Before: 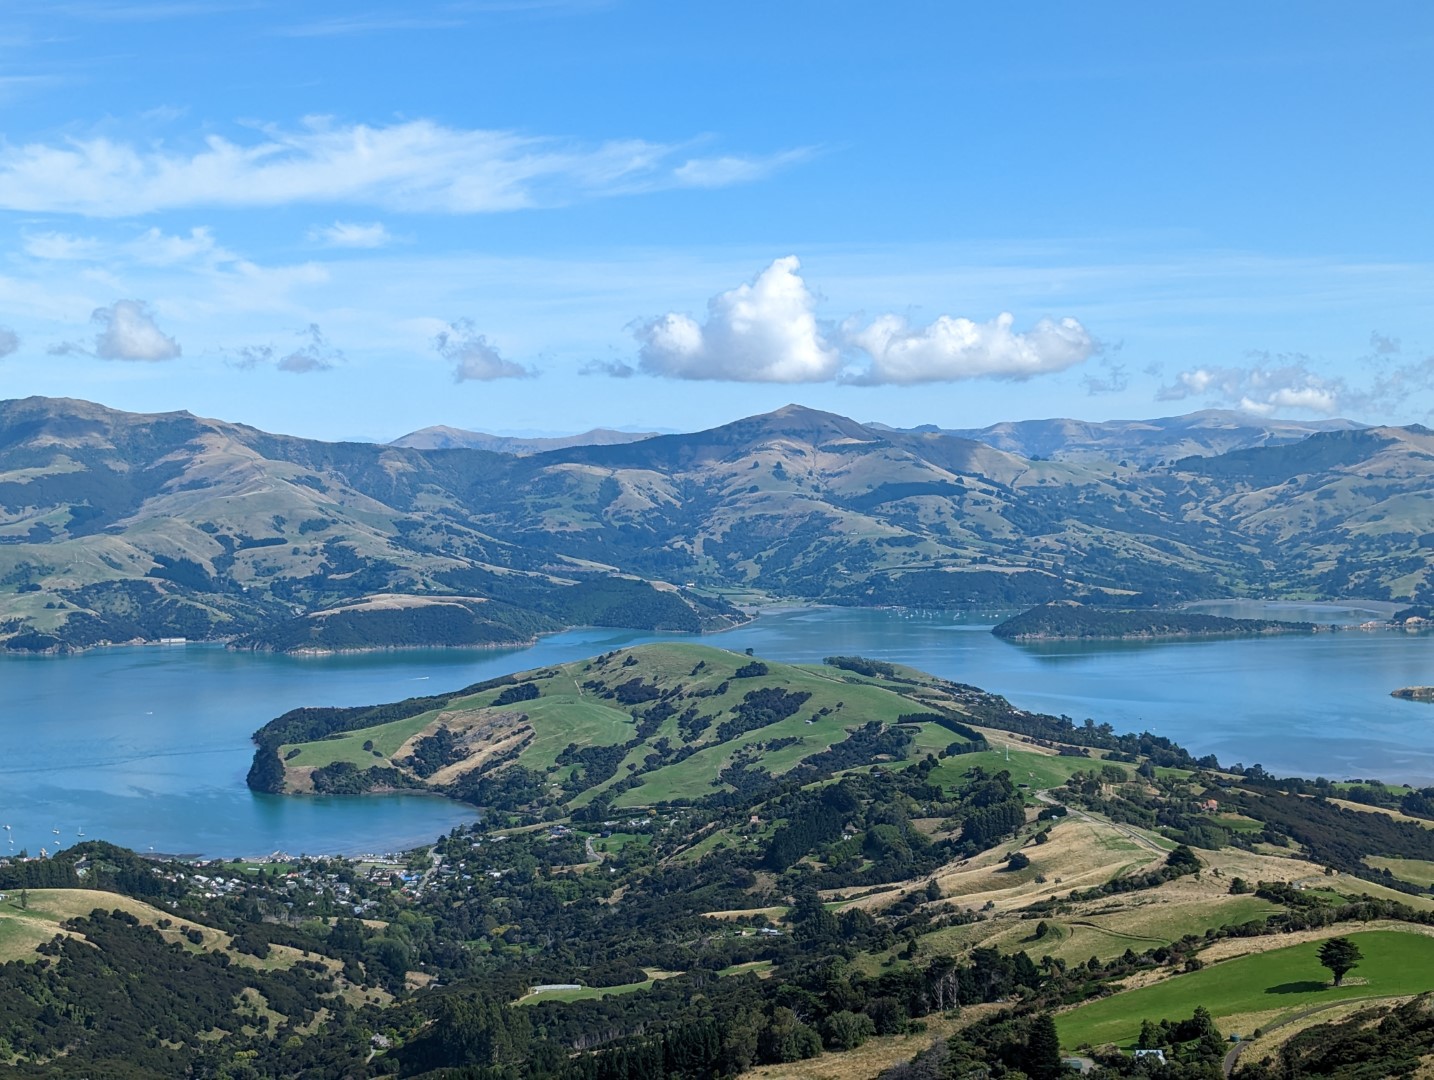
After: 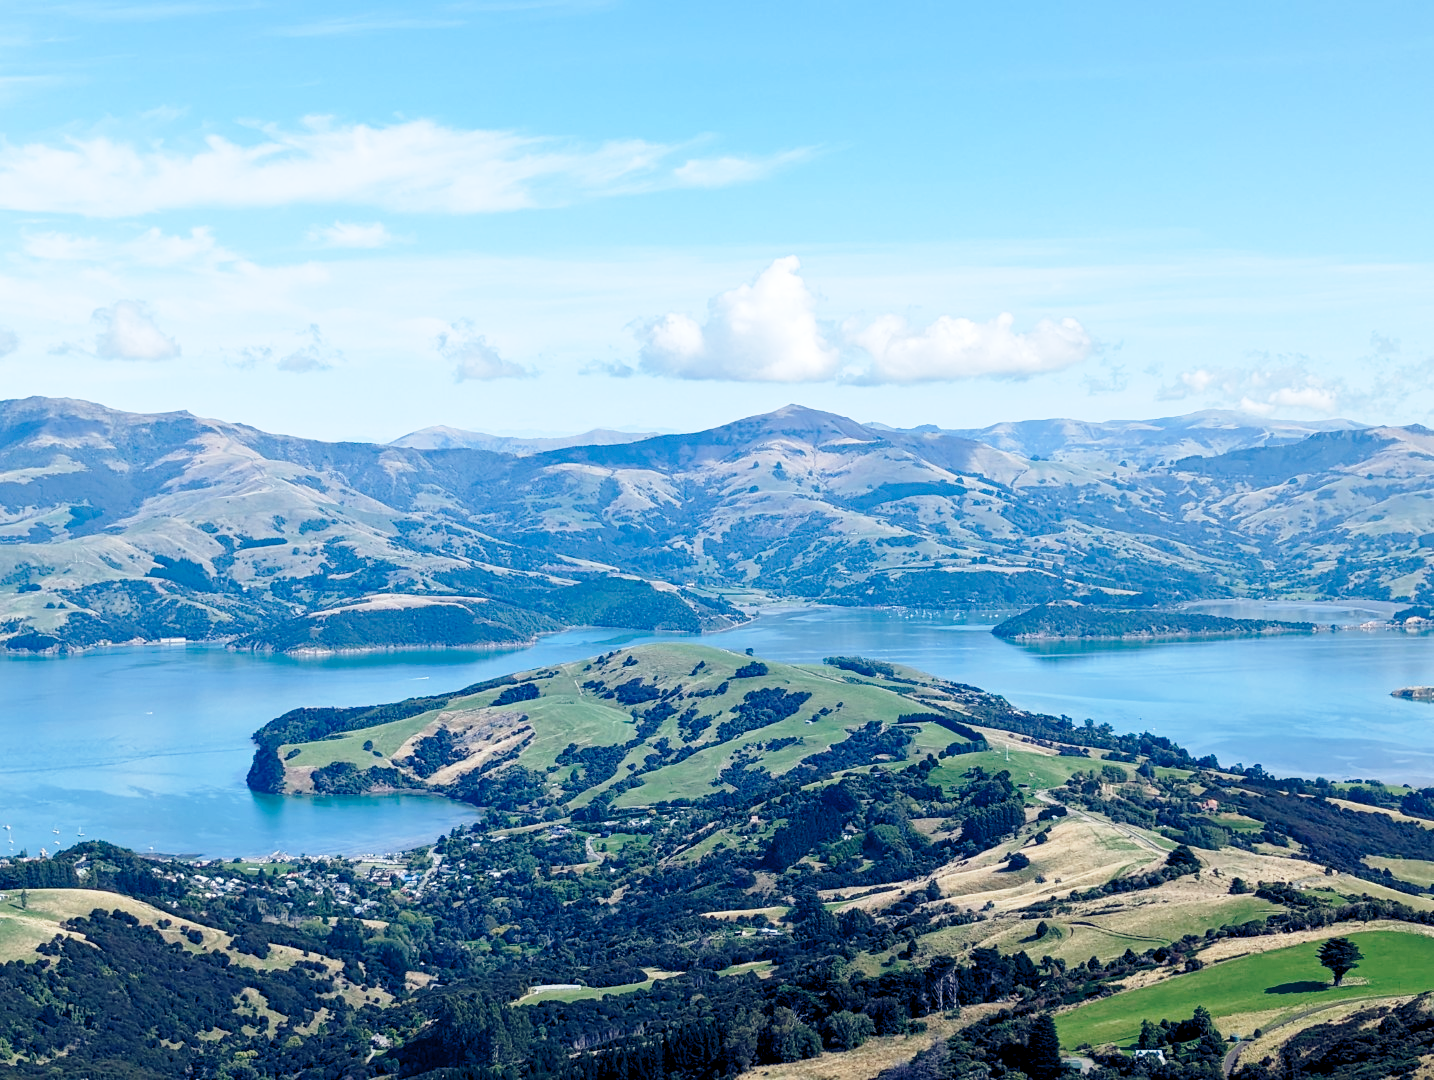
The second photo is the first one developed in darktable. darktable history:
base curve: curves: ch0 [(0, 0) (0.028, 0.03) (0.121, 0.232) (0.46, 0.748) (0.859, 0.968) (1, 1)], preserve colors none
color balance rgb: highlights gain › chroma 0.132%, highlights gain › hue 330.38°, global offset › luminance -0.287%, global offset › chroma 0.315%, global offset › hue 259.91°, perceptual saturation grading › global saturation 0.264%
